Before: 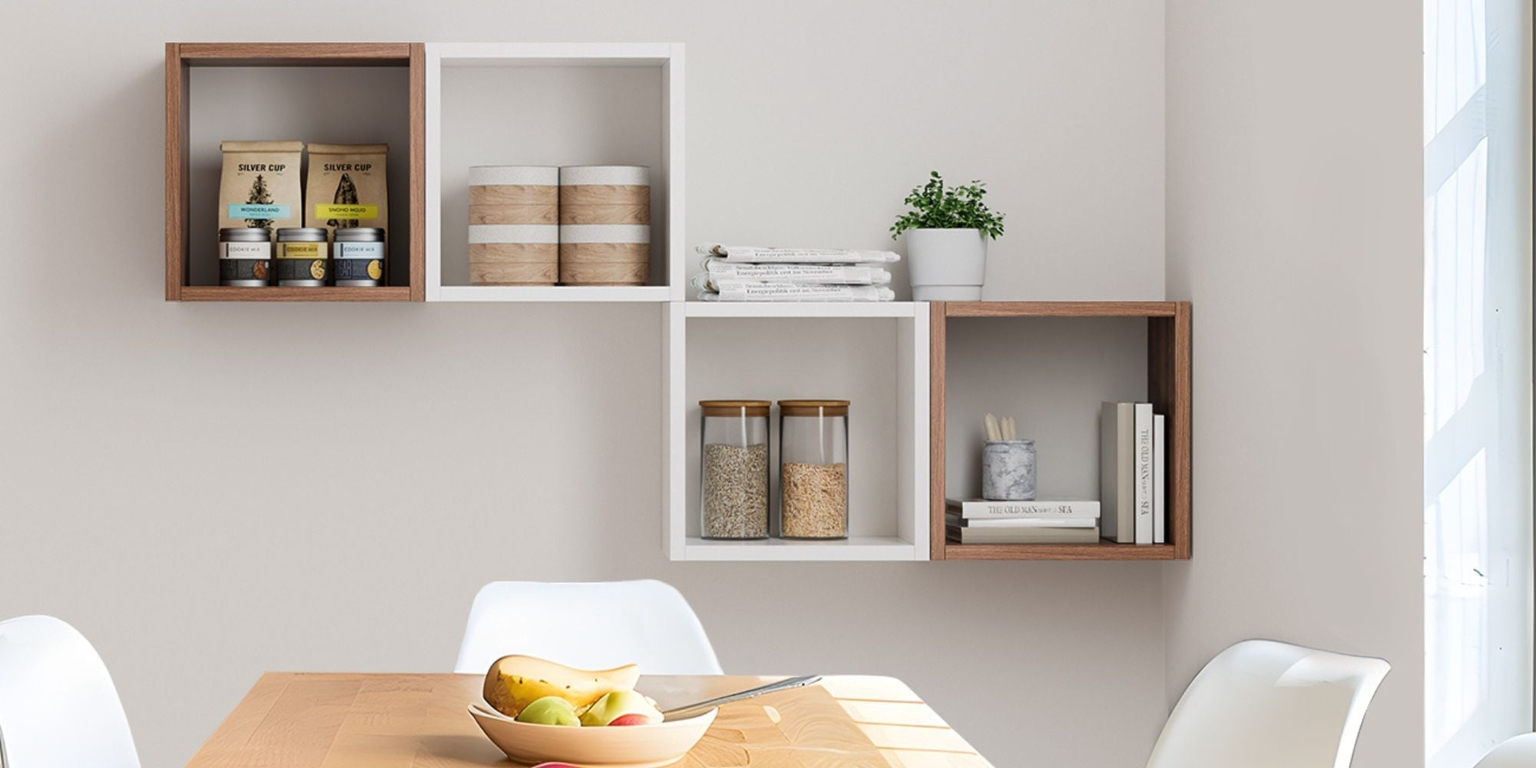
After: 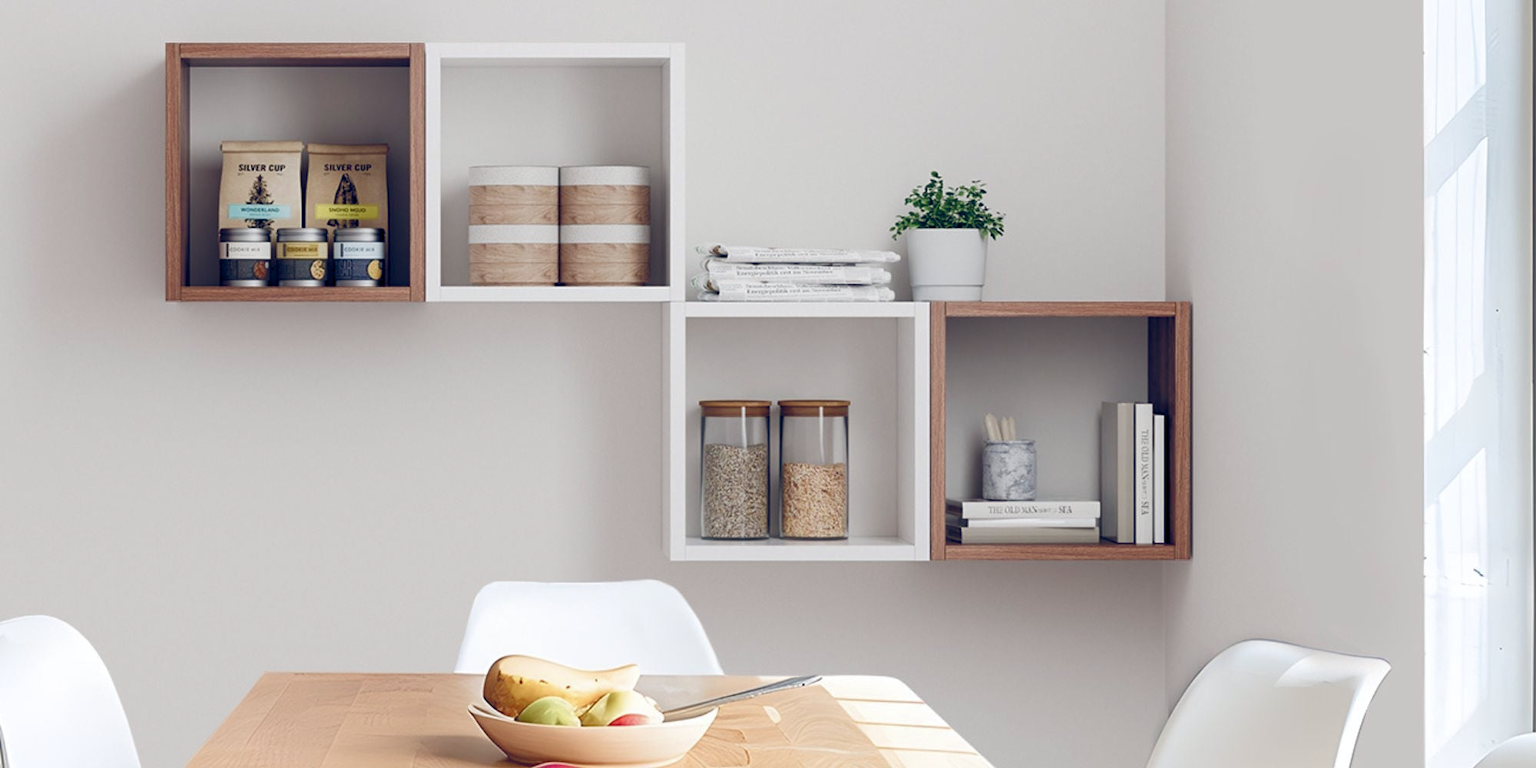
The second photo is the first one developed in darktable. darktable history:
color balance rgb: power › hue 72.01°, global offset › chroma 0.241%, global offset › hue 258.02°, perceptual saturation grading › global saturation 20%, perceptual saturation grading › highlights -49.315%, perceptual saturation grading › shadows 25.497%
